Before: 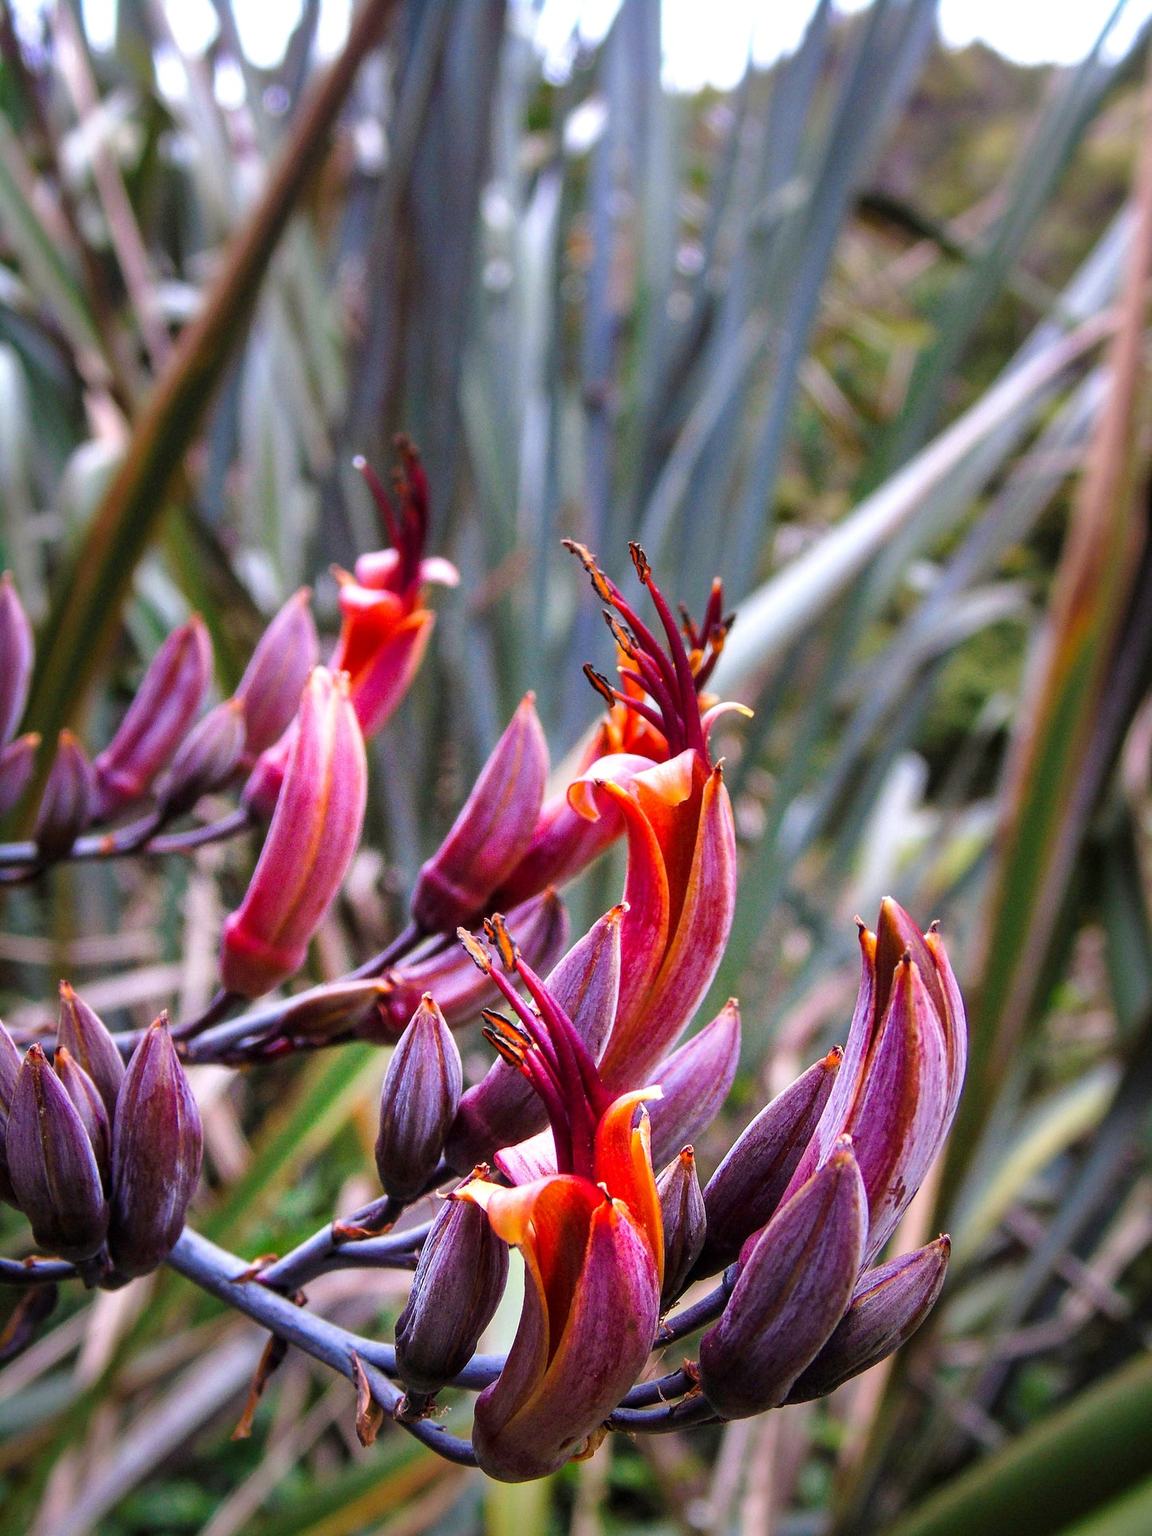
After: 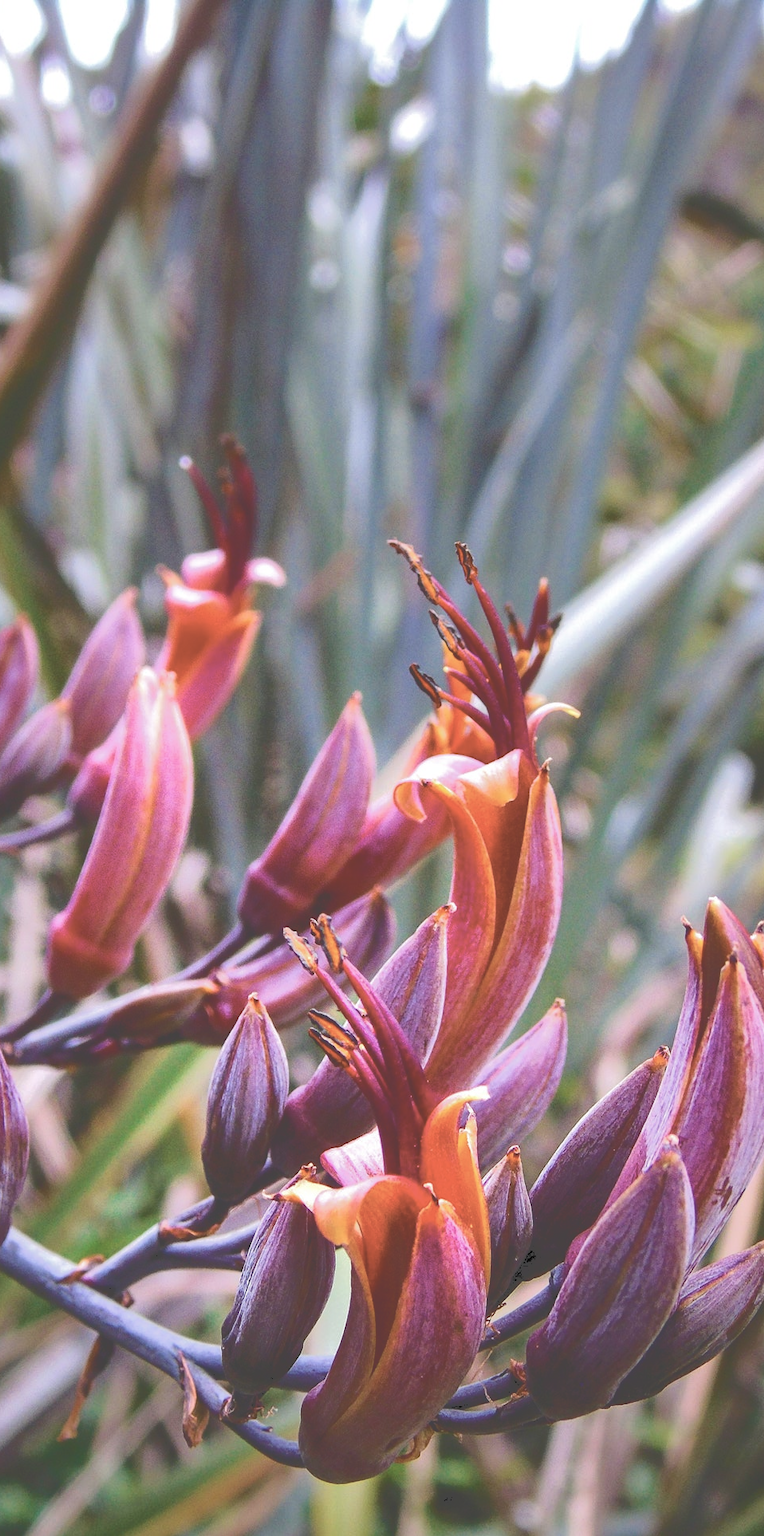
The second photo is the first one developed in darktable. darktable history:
velvia: on, module defaults
contrast brightness saturation: contrast 0.097, saturation -0.361
color calibration: illuminant same as pipeline (D50), adaptation none (bypass), x 0.332, y 0.334, temperature 5019.66 K
crop and rotate: left 15.091%, right 18.544%
tone curve: curves: ch0 [(0, 0) (0.003, 0.278) (0.011, 0.282) (0.025, 0.282) (0.044, 0.29) (0.069, 0.295) (0.1, 0.306) (0.136, 0.316) (0.177, 0.33) (0.224, 0.358) (0.277, 0.403) (0.335, 0.451) (0.399, 0.505) (0.468, 0.558) (0.543, 0.611) (0.623, 0.679) (0.709, 0.751) (0.801, 0.815) (0.898, 0.863) (1, 1)], color space Lab, independent channels, preserve colors none
